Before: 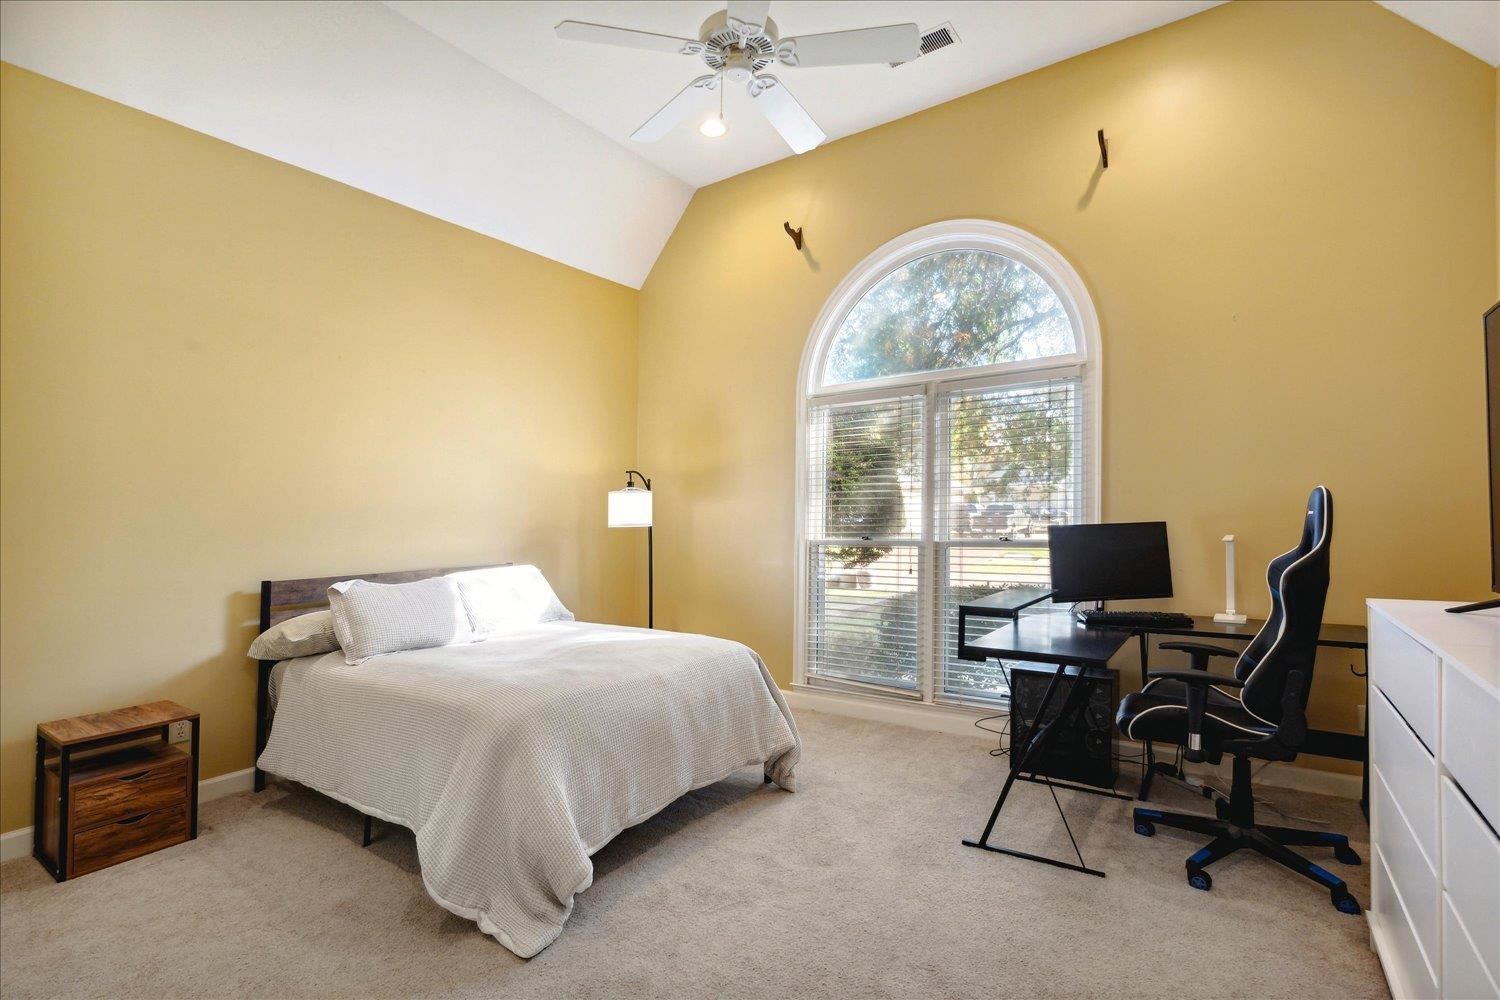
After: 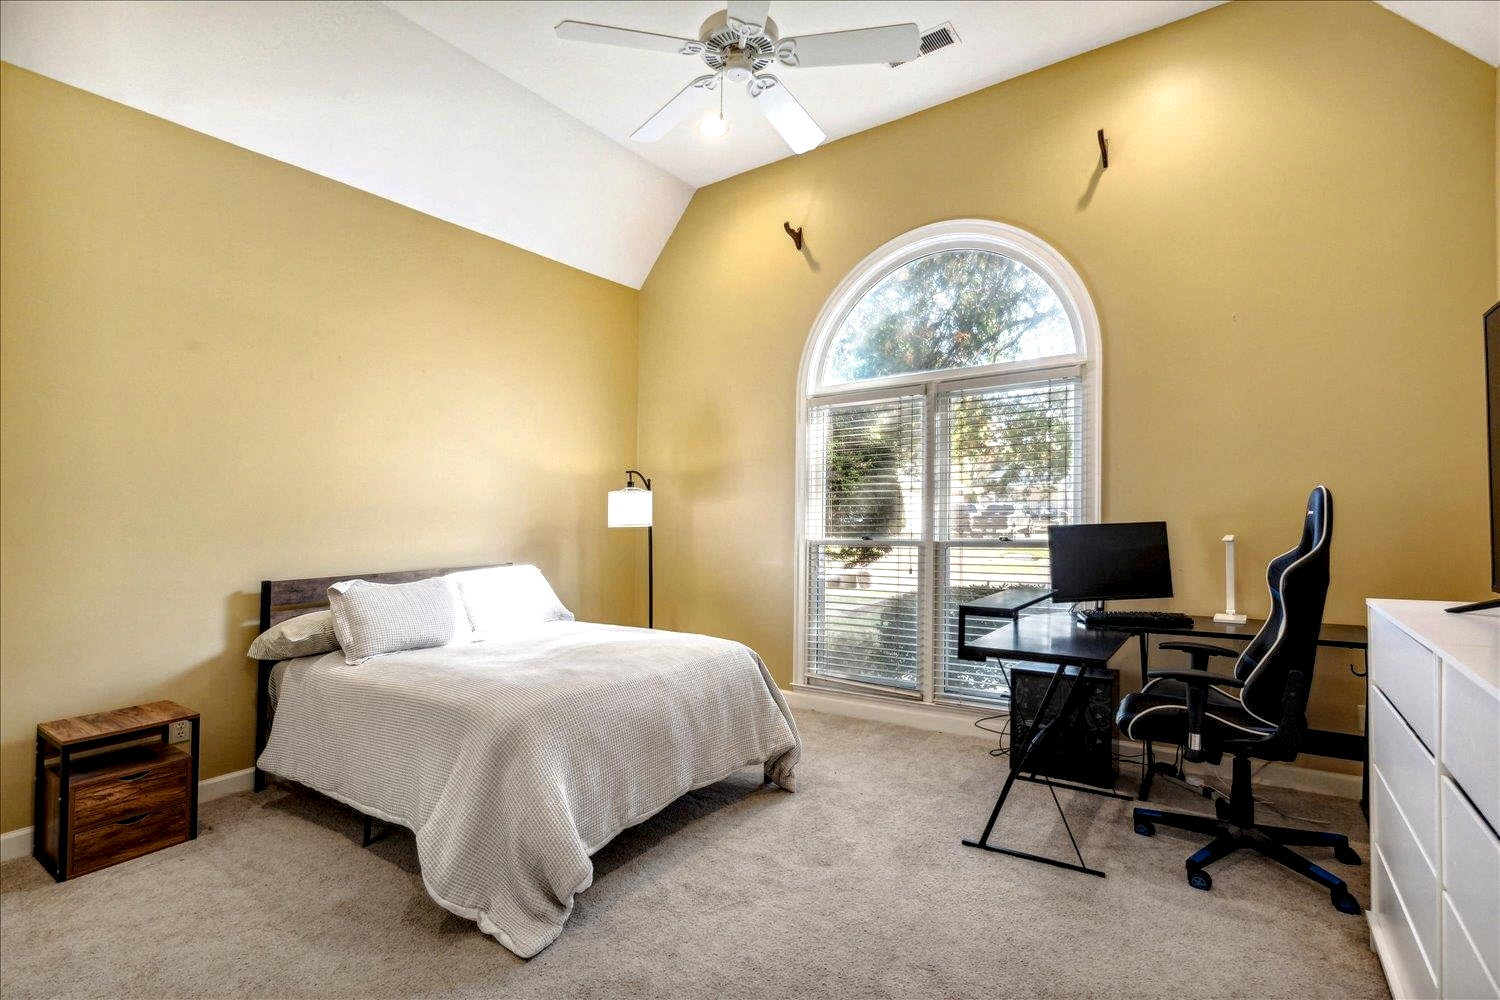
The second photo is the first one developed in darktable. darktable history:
local contrast: detail 153%
levels: black 8.57%
